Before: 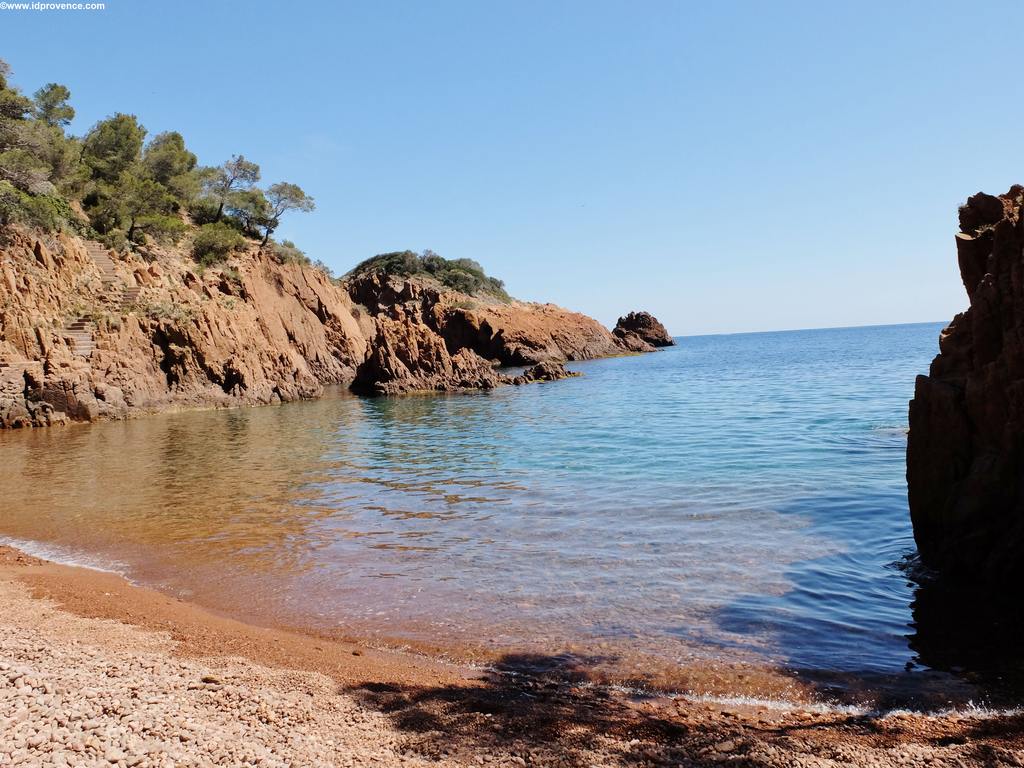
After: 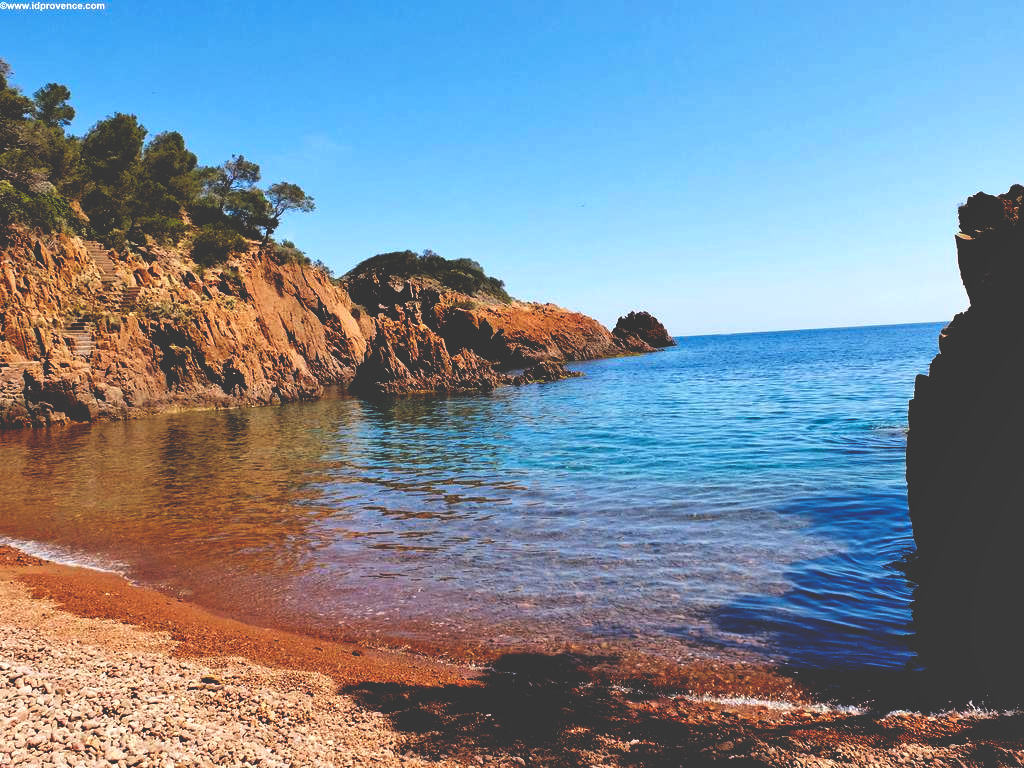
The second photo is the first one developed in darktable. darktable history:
base curve: curves: ch0 [(0, 0.036) (0.083, 0.04) (0.804, 1)], preserve colors none
shadows and highlights: shadows 29.61, highlights -30.47, low approximation 0.01, soften with gaussian
